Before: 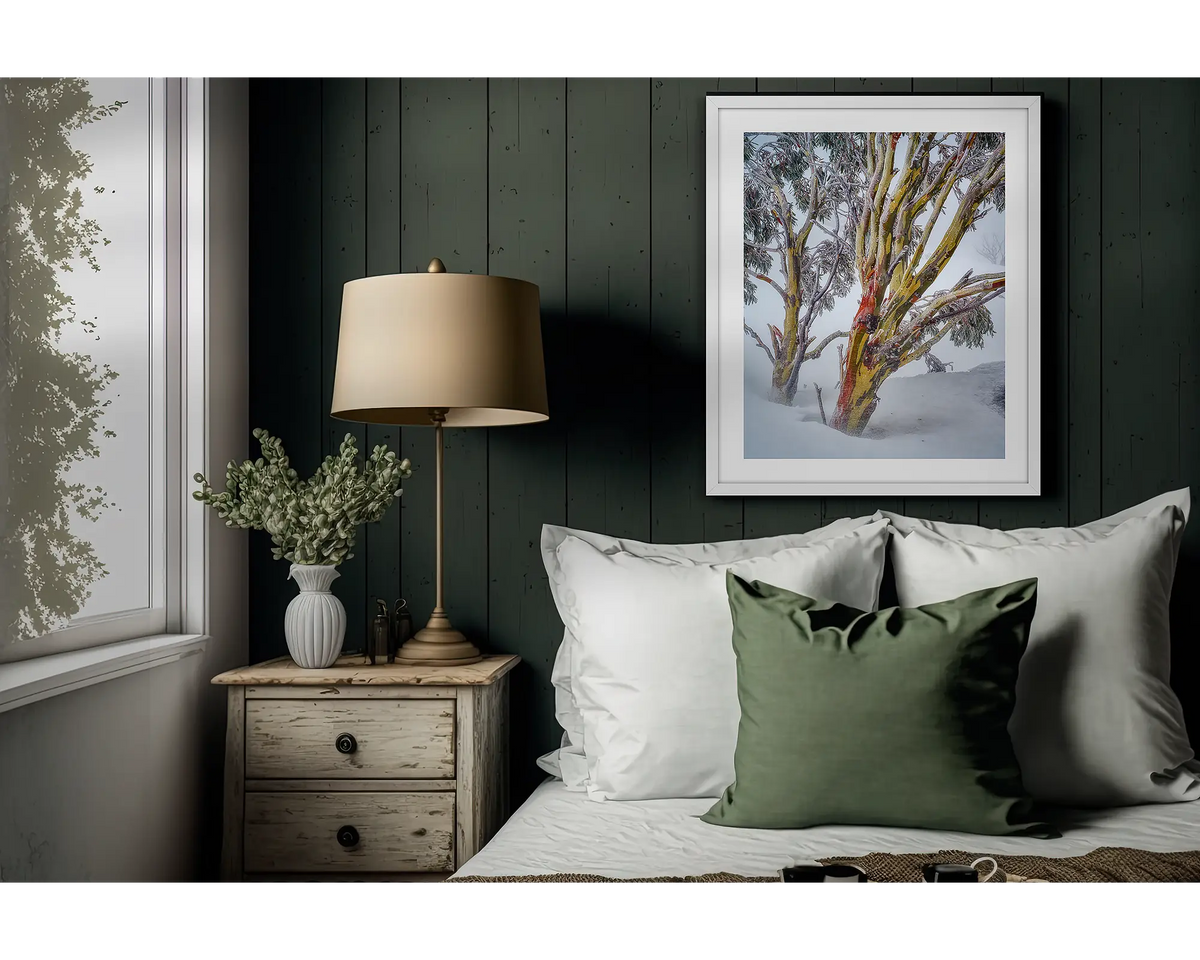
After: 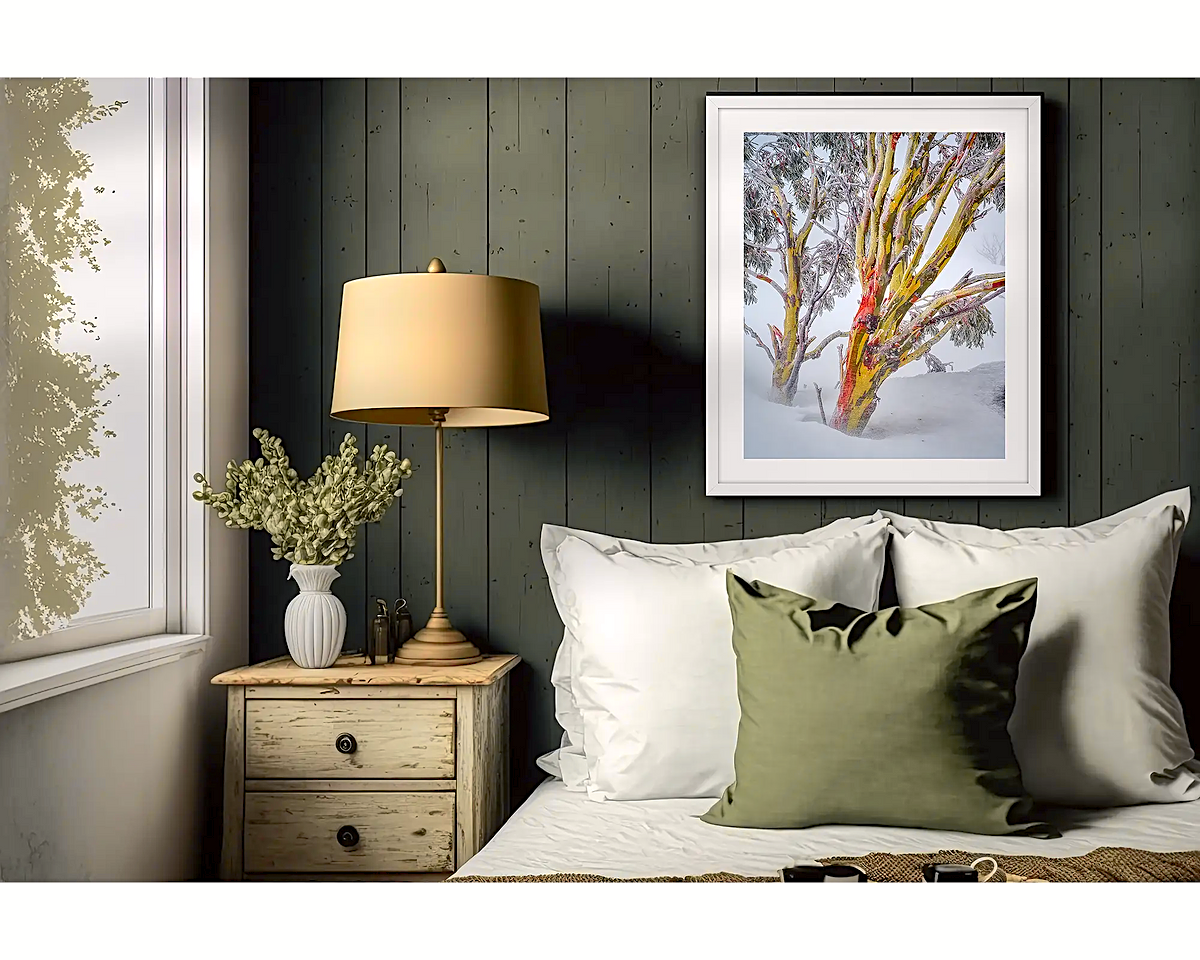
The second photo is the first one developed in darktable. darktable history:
tone curve: curves: ch0 [(0, 0) (0.239, 0.248) (0.508, 0.606) (0.826, 0.855) (1, 0.945)]; ch1 [(0, 0) (0.401, 0.42) (0.442, 0.47) (0.492, 0.498) (0.511, 0.516) (0.555, 0.586) (0.681, 0.739) (1, 1)]; ch2 [(0, 0) (0.411, 0.433) (0.5, 0.504) (0.545, 0.574) (1, 1)], color space Lab, independent channels, preserve colors none
sharpen: on, module defaults
shadows and highlights: on, module defaults
exposure: exposure 0.74 EV, compensate highlight preservation false
